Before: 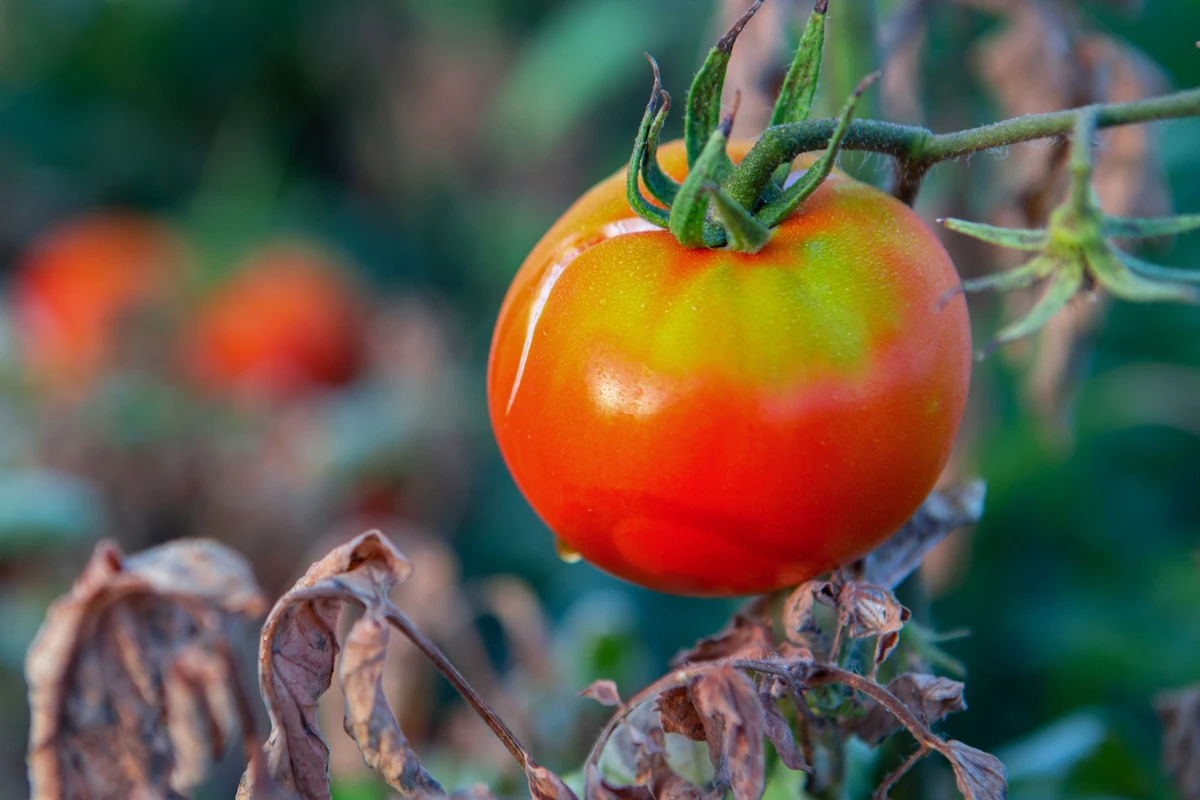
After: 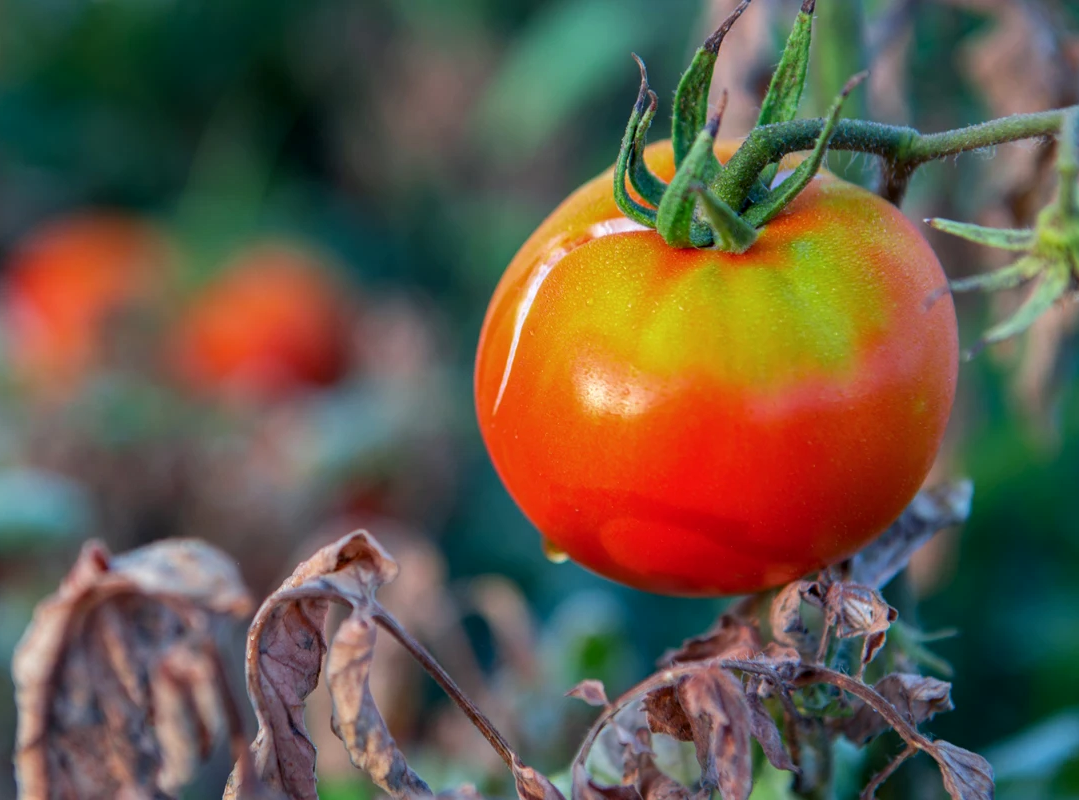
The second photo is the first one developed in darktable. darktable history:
crop and rotate: left 1.098%, right 8.965%
local contrast: highlights 103%, shadows 102%, detail 119%, midtone range 0.2
